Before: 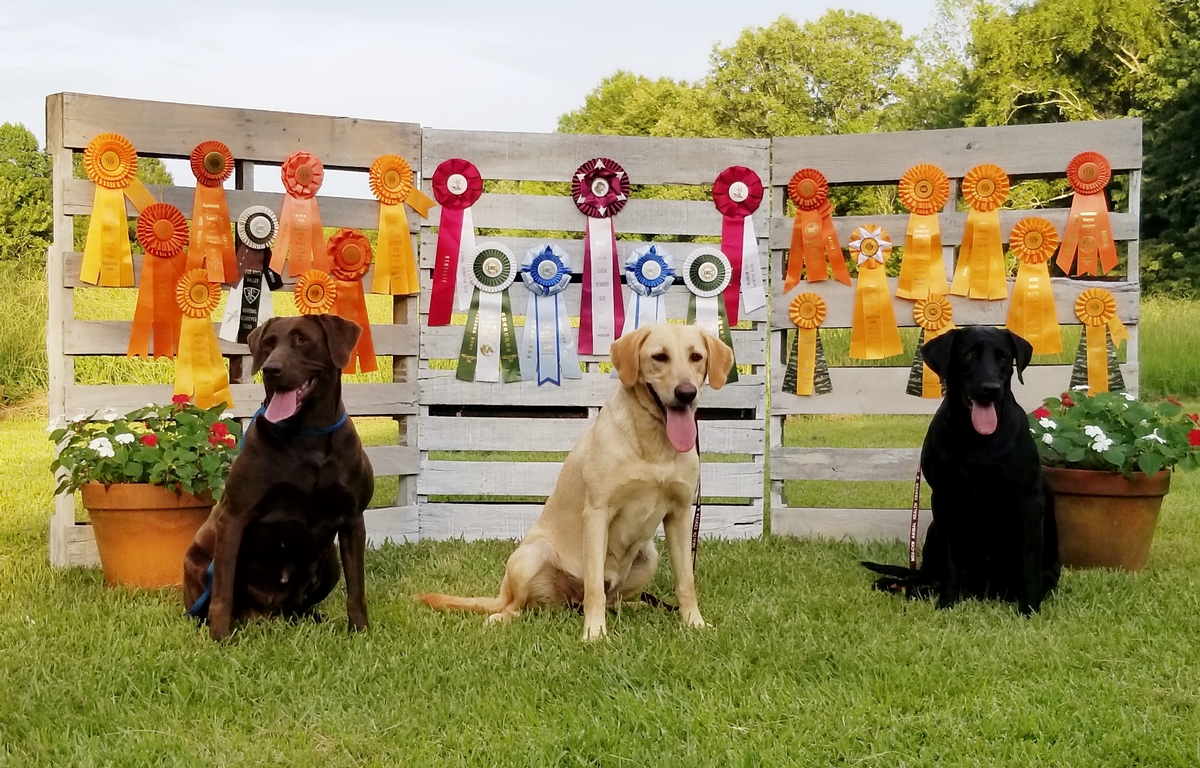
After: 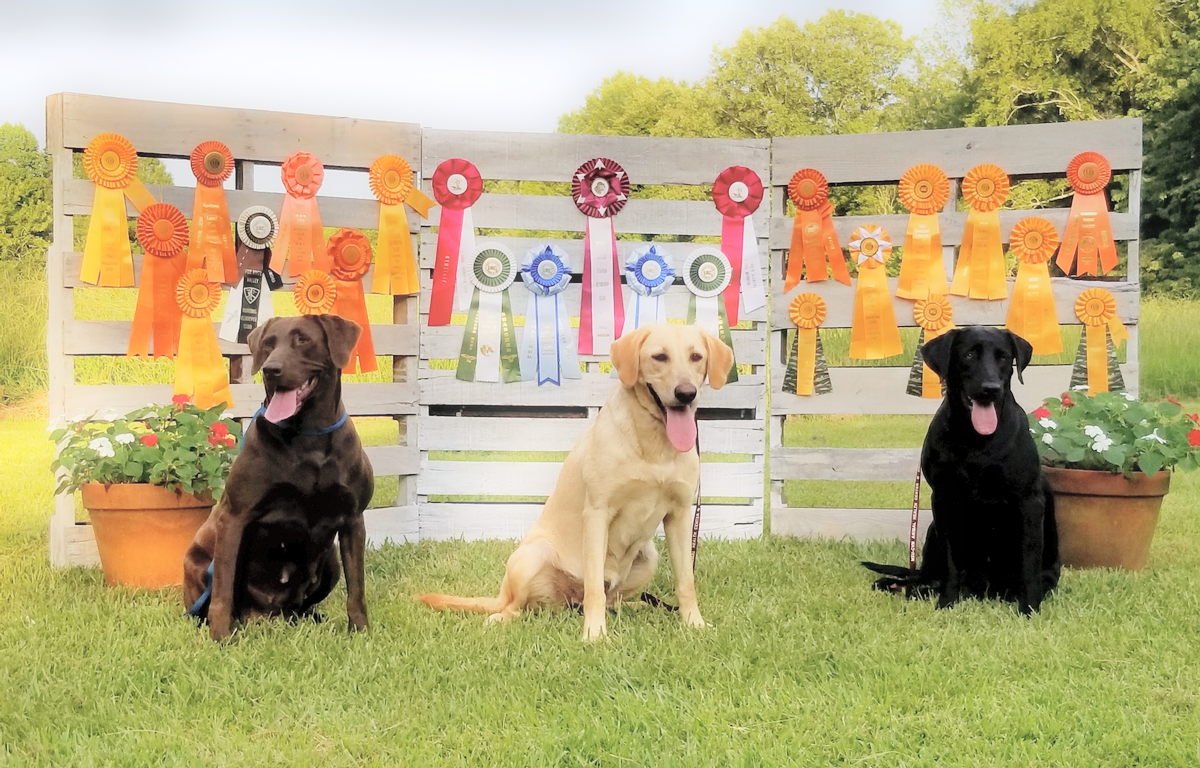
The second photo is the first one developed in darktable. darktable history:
bloom: size 5%, threshold 95%, strength 15%
graduated density: on, module defaults
global tonemap: drago (0.7, 100)
shadows and highlights: shadows 40, highlights -60
